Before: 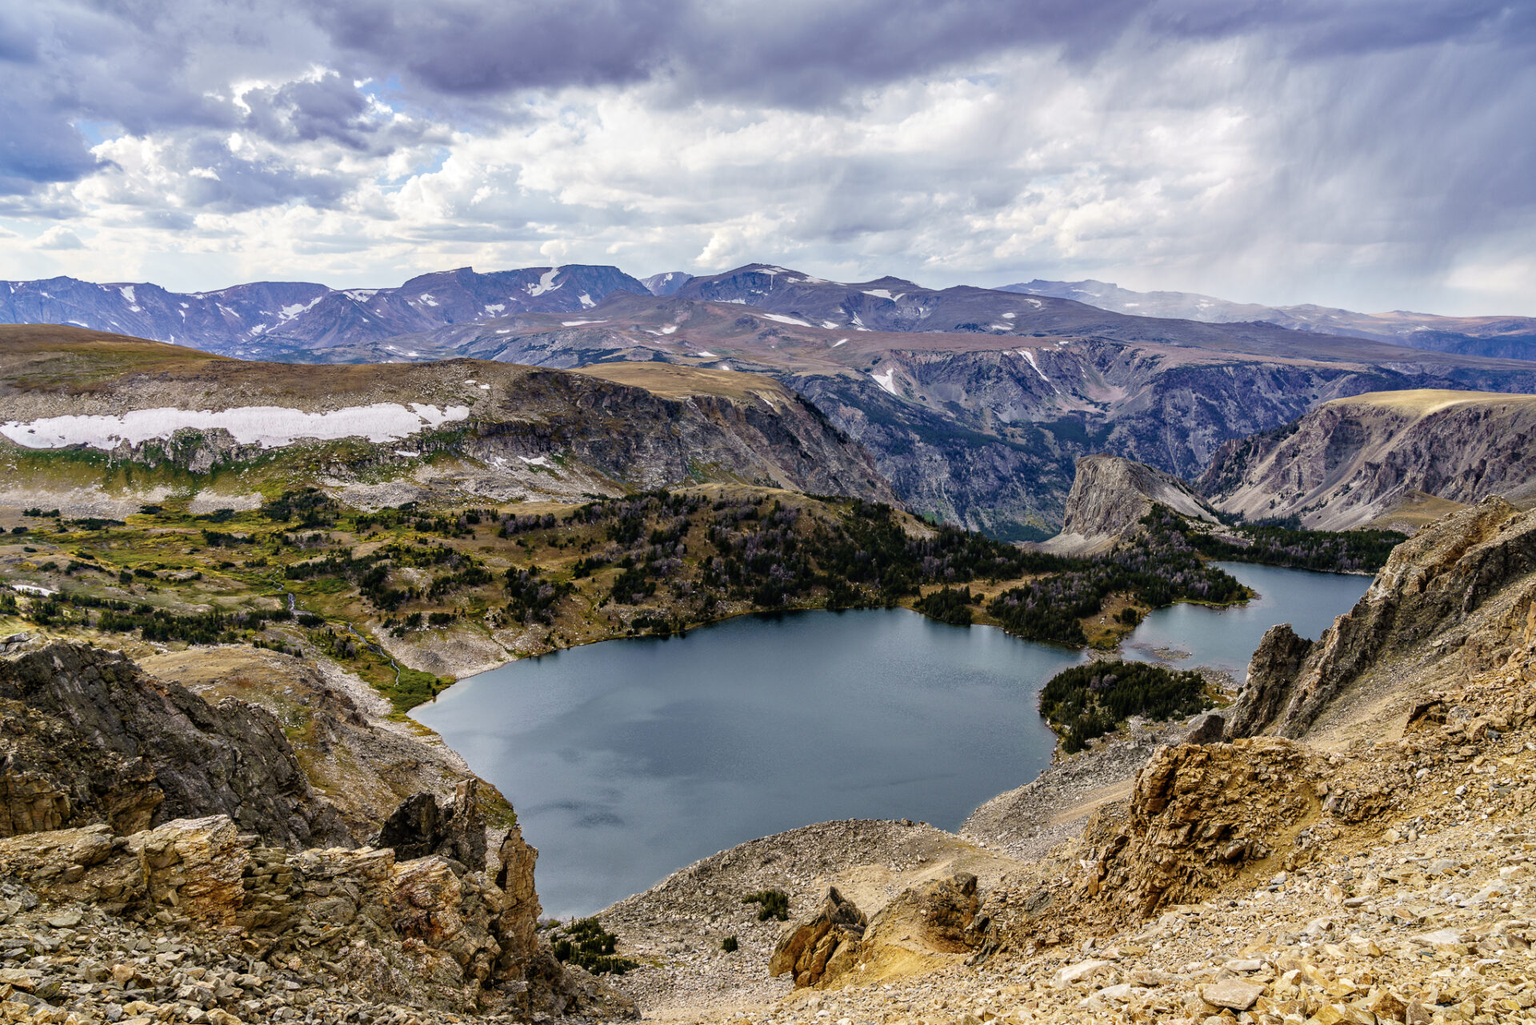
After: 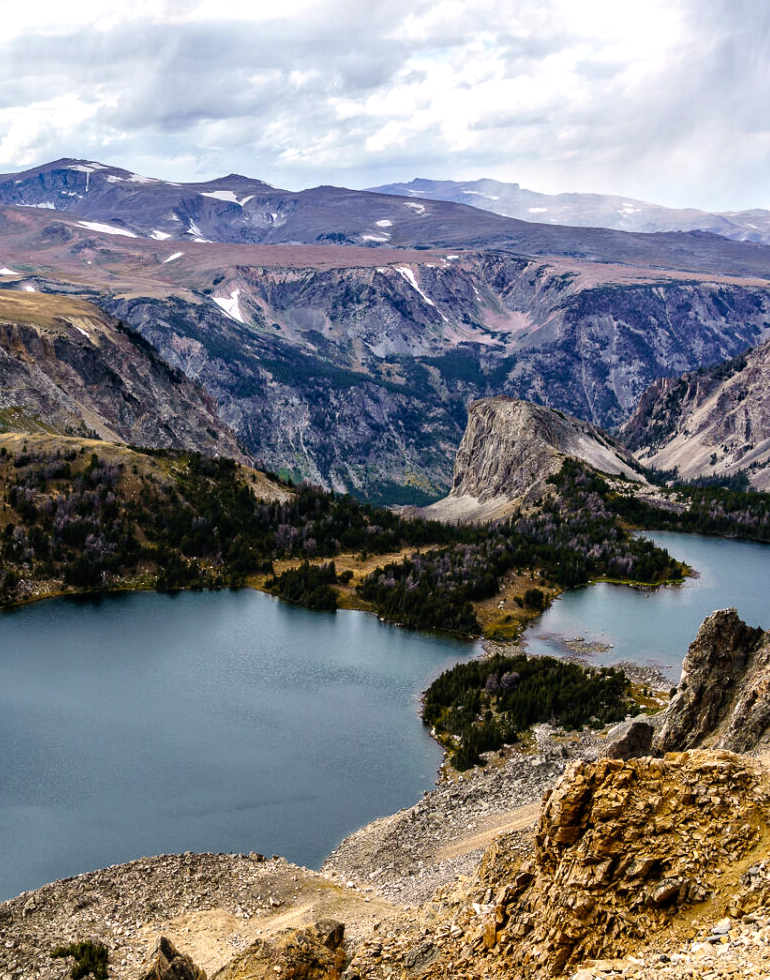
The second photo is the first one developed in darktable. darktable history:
crop: left 45.721%, top 13.393%, right 14.118%, bottom 10.01%
tone equalizer: -8 EV -0.417 EV, -7 EV -0.389 EV, -6 EV -0.333 EV, -5 EV -0.222 EV, -3 EV 0.222 EV, -2 EV 0.333 EV, -1 EV 0.389 EV, +0 EV 0.417 EV, edges refinement/feathering 500, mask exposure compensation -1.57 EV, preserve details no
